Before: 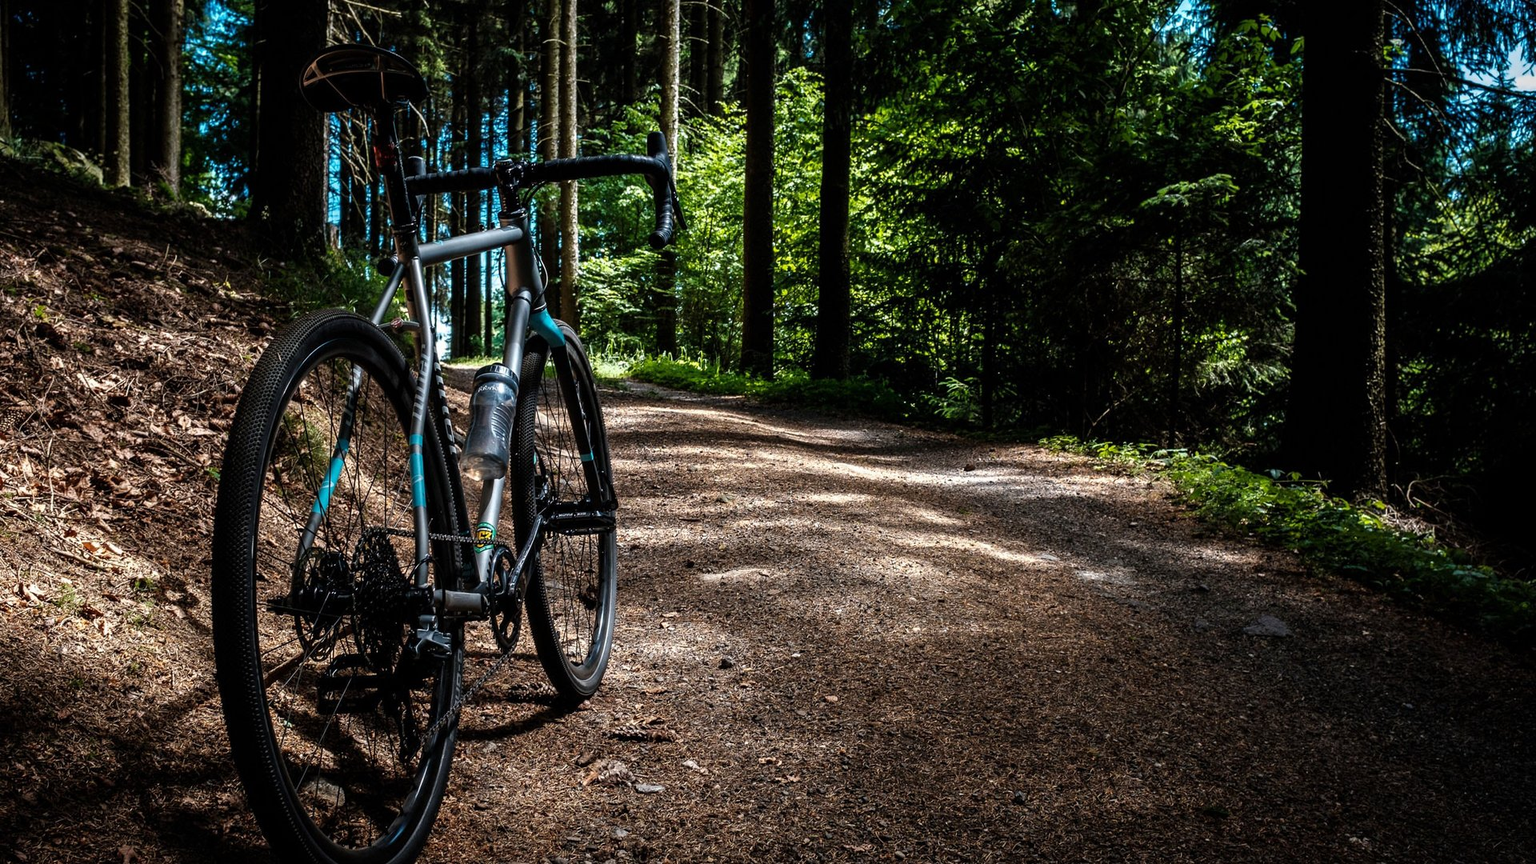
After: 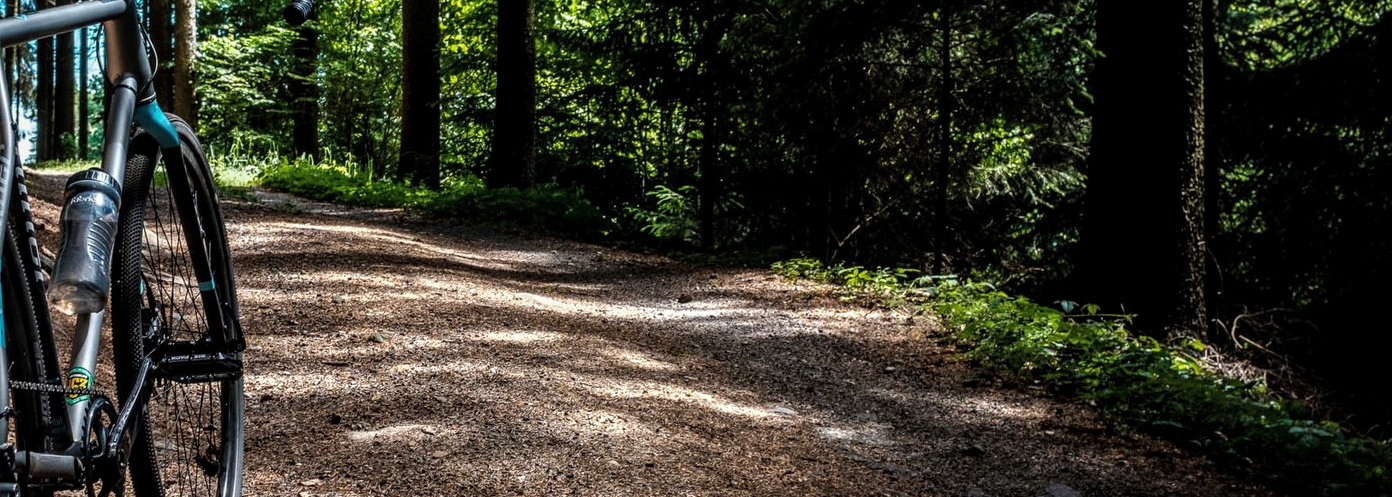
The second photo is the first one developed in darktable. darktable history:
local contrast: on, module defaults
crop and rotate: left 27.49%, top 26.588%, bottom 27.328%
